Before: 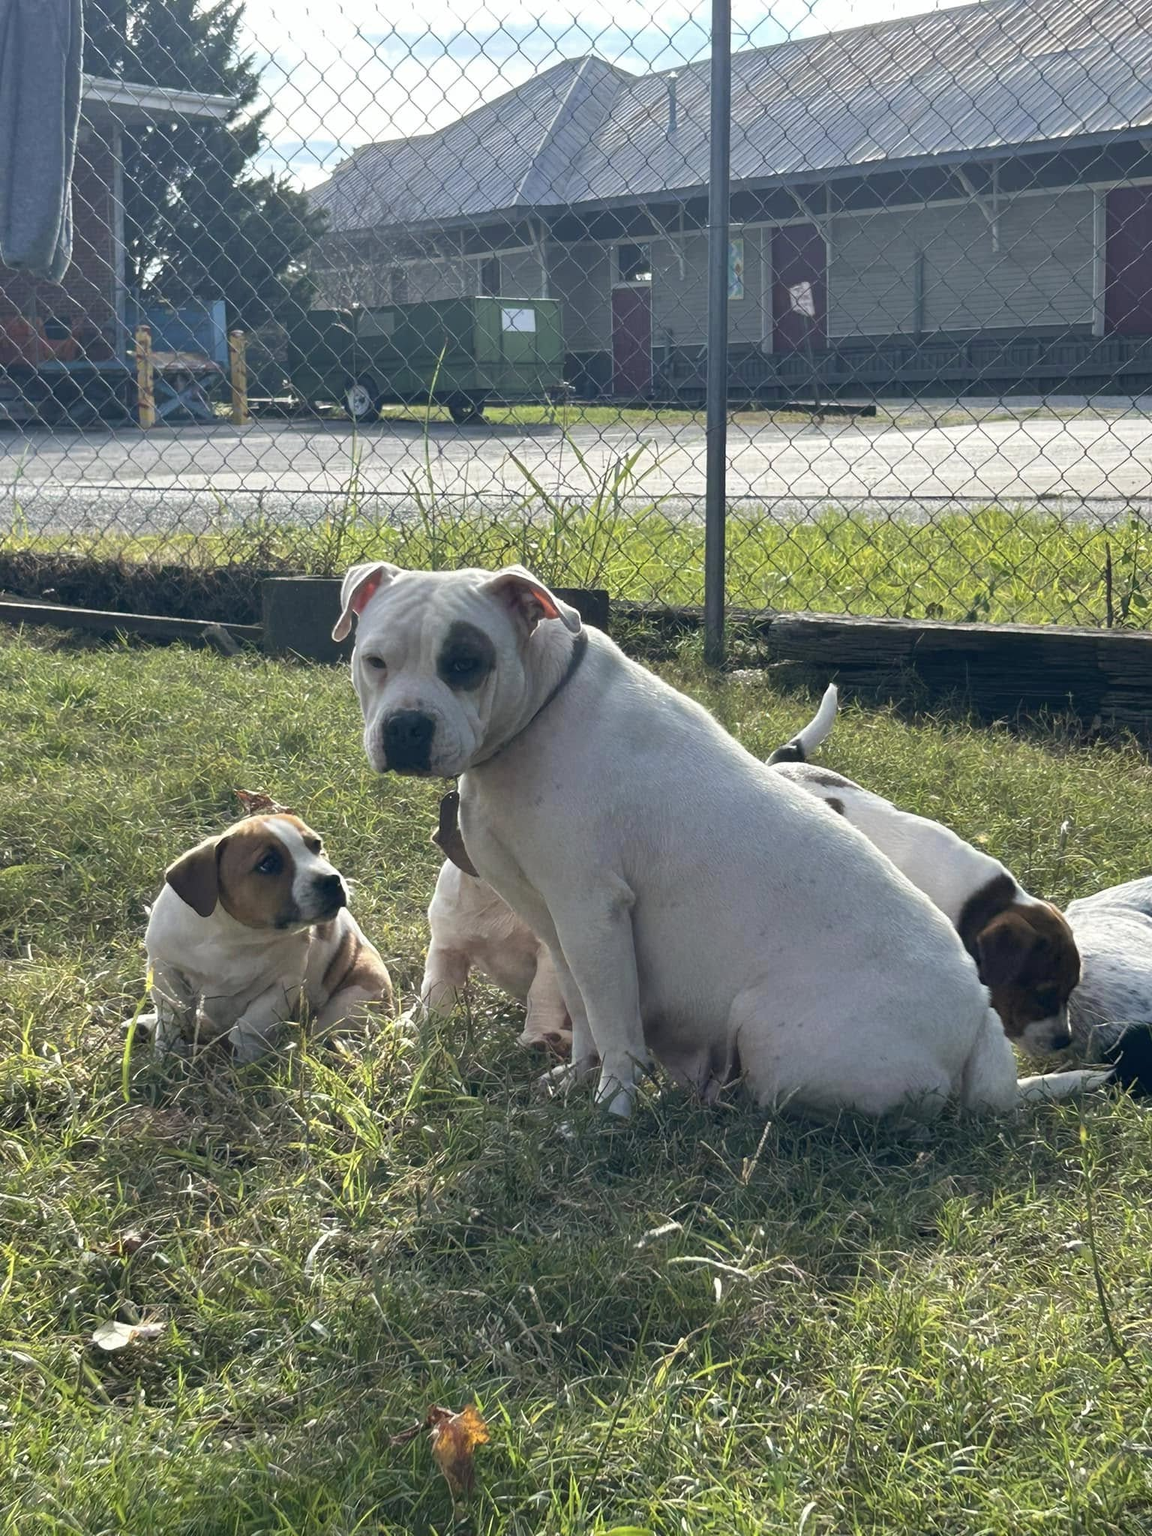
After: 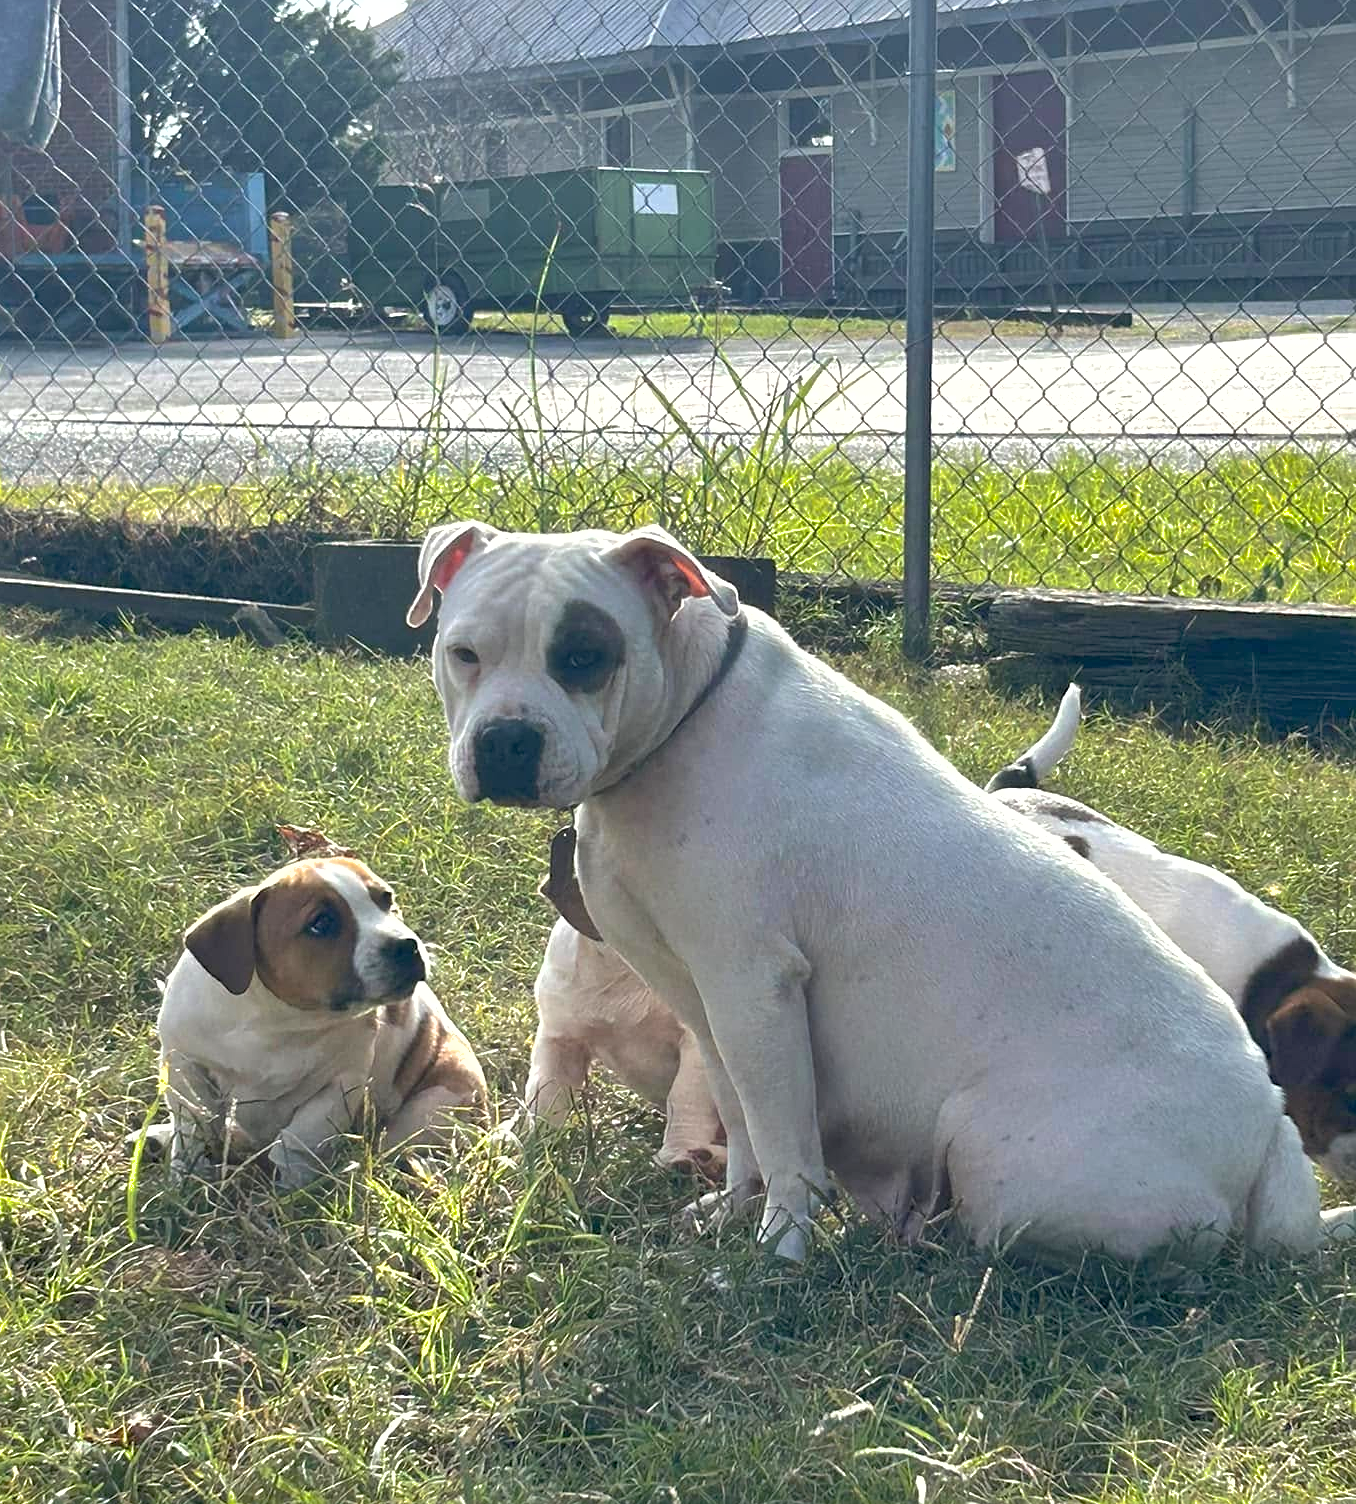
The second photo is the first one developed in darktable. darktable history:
exposure: black level correction 0.001, exposure 0.498 EV, compensate highlight preservation false
crop and rotate: left 2.382%, top 11.142%, right 9.273%, bottom 15.414%
sharpen: on, module defaults
shadows and highlights: on, module defaults
